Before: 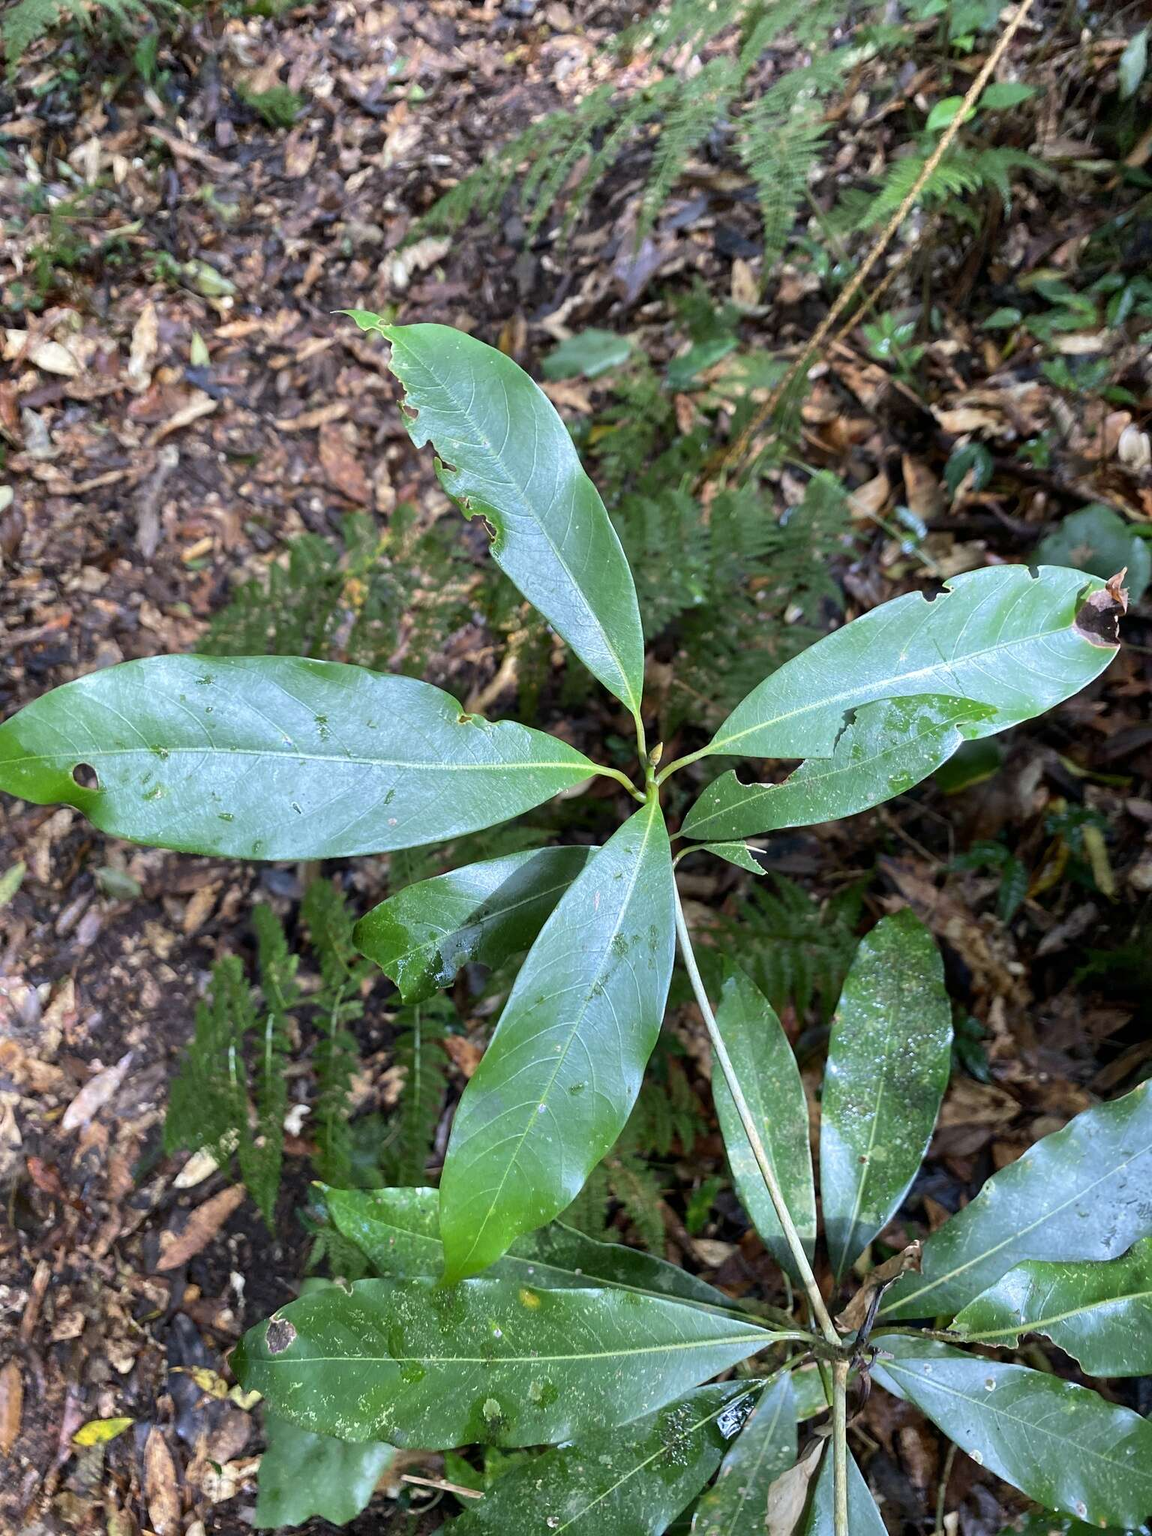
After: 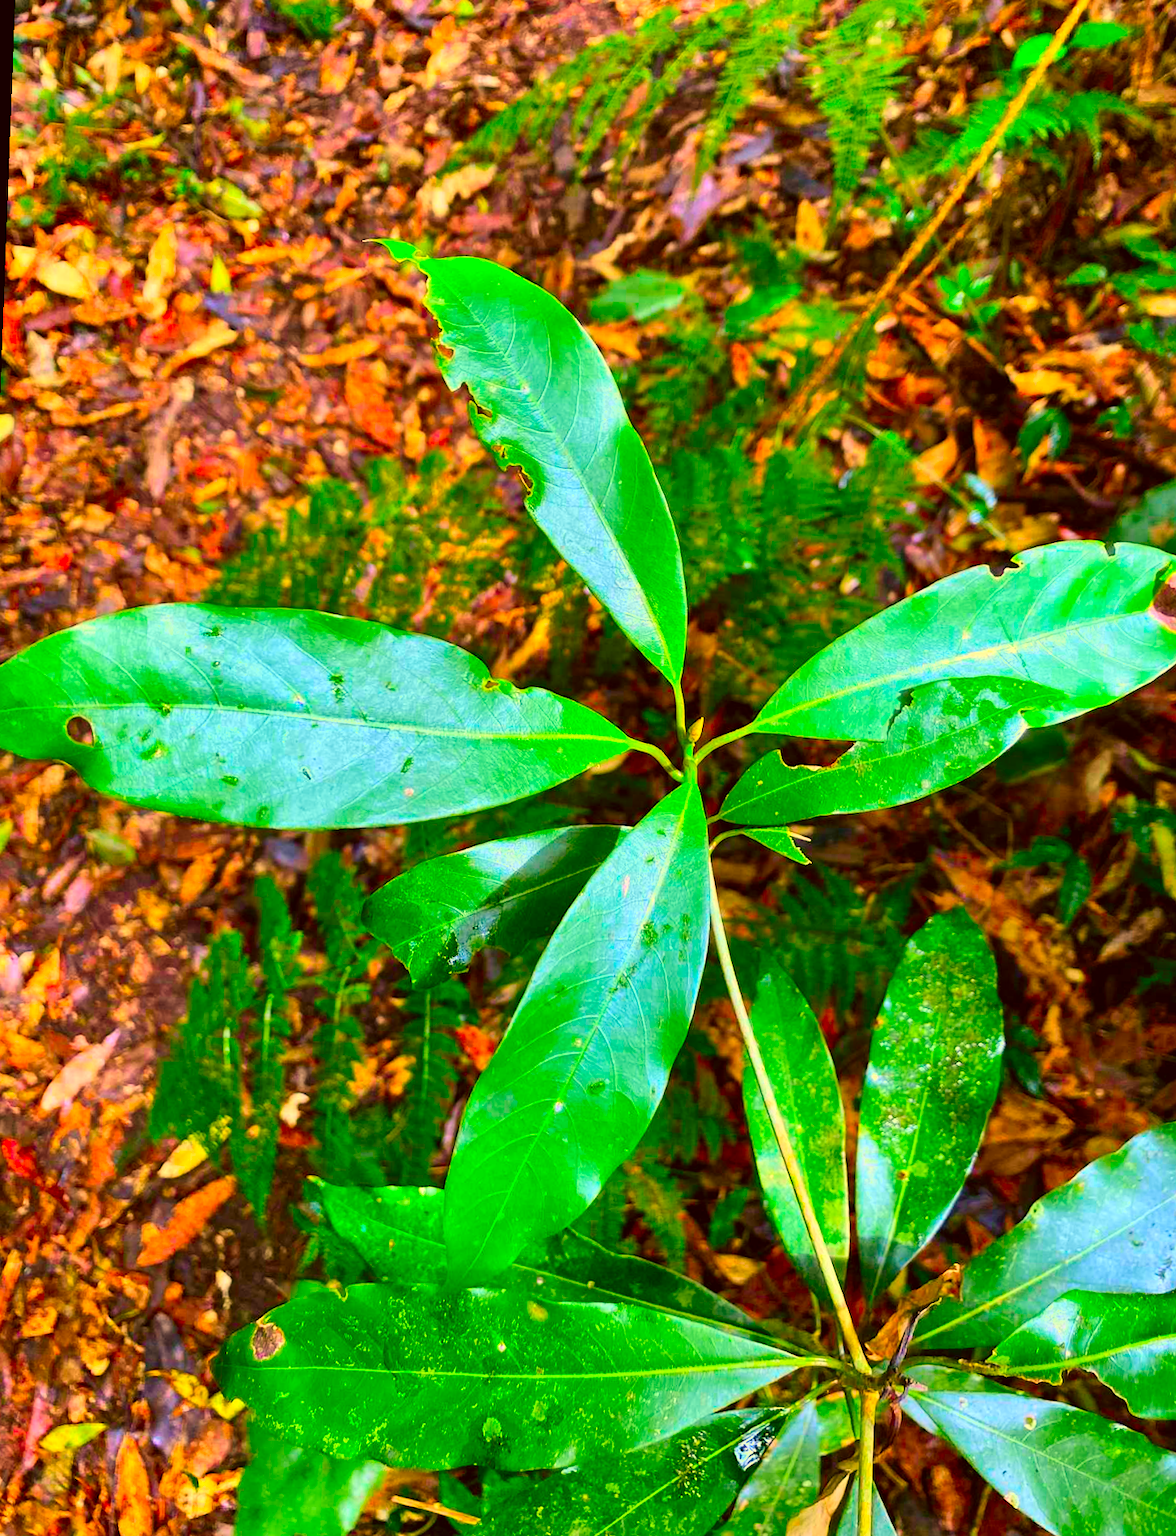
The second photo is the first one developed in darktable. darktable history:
rotate and perspective: rotation 2.17°, automatic cropping off
color correction: highlights a* 10.44, highlights b* 30.04, shadows a* 2.73, shadows b* 17.51, saturation 1.72
contrast brightness saturation: contrast 0.2, brightness 0.16, saturation 0.22
color balance rgb: linear chroma grading › global chroma 15%, perceptual saturation grading › global saturation 30%
crop: left 3.305%, top 6.436%, right 6.389%, bottom 3.258%
shadows and highlights: low approximation 0.01, soften with gaussian
